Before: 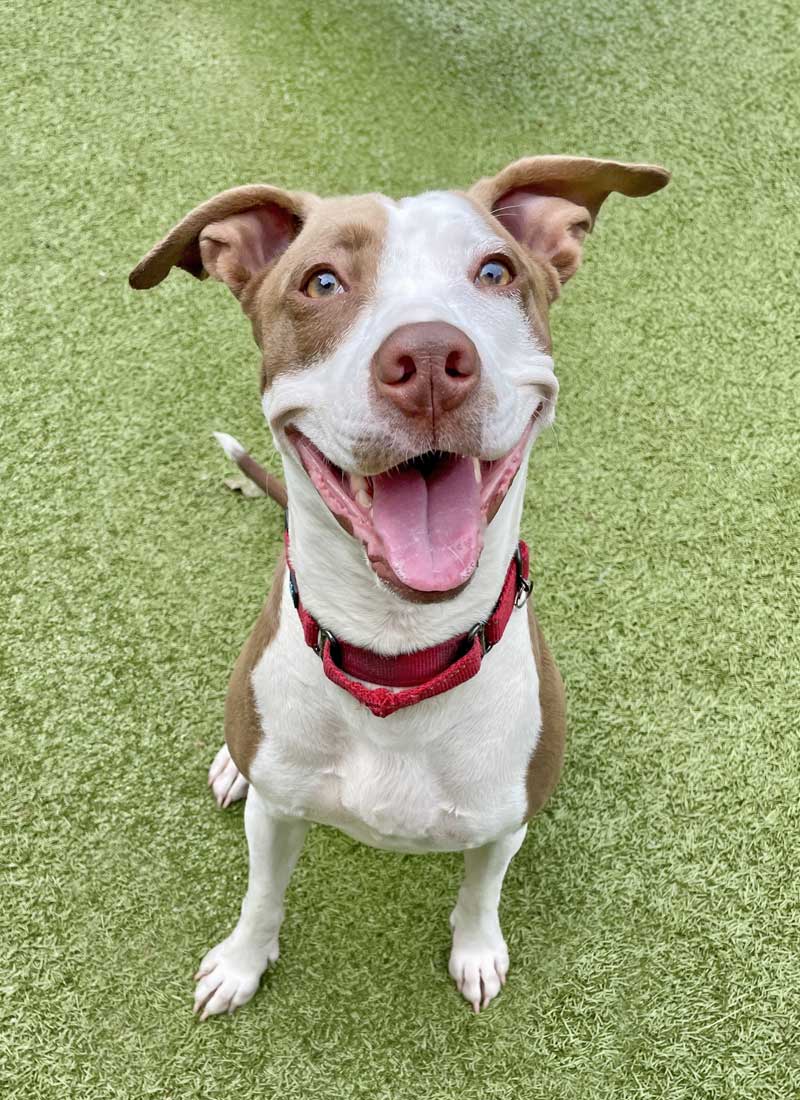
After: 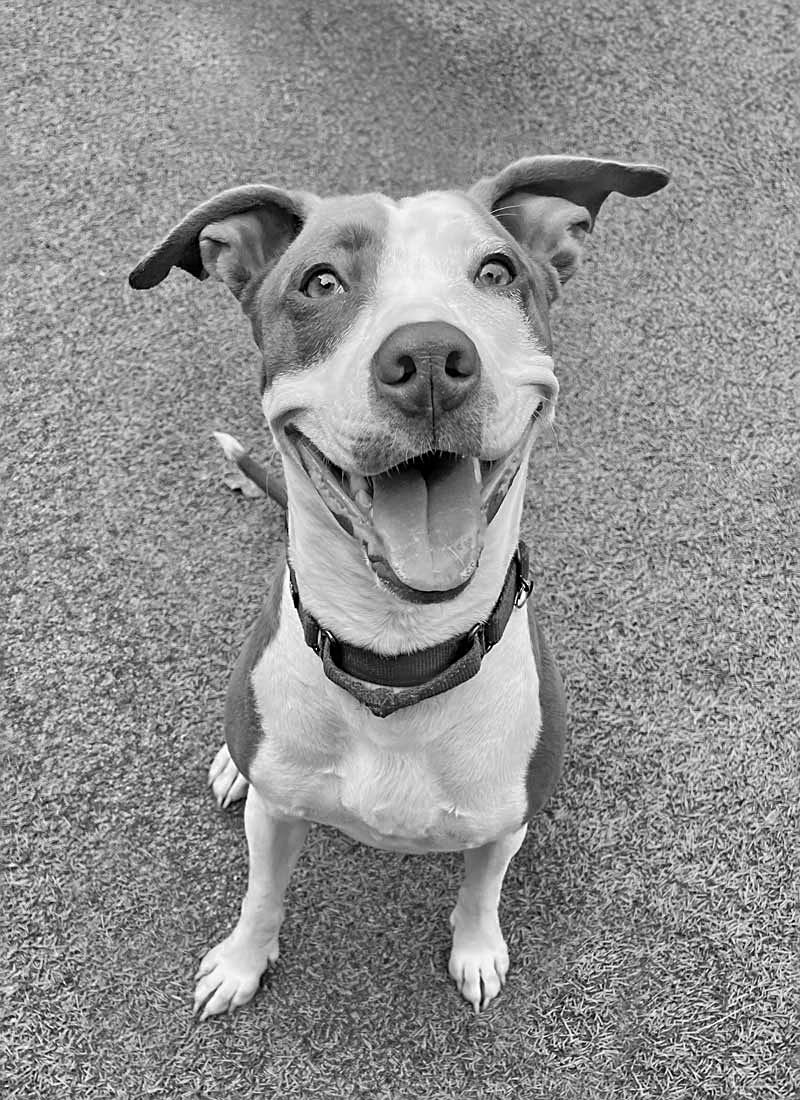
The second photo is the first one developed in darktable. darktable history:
sharpen: on, module defaults
color calibration: output gray [0.18, 0.41, 0.41, 0], gray › normalize channels true, illuminant same as pipeline (D50), adaptation XYZ, x 0.346, y 0.359, gamut compression 0
